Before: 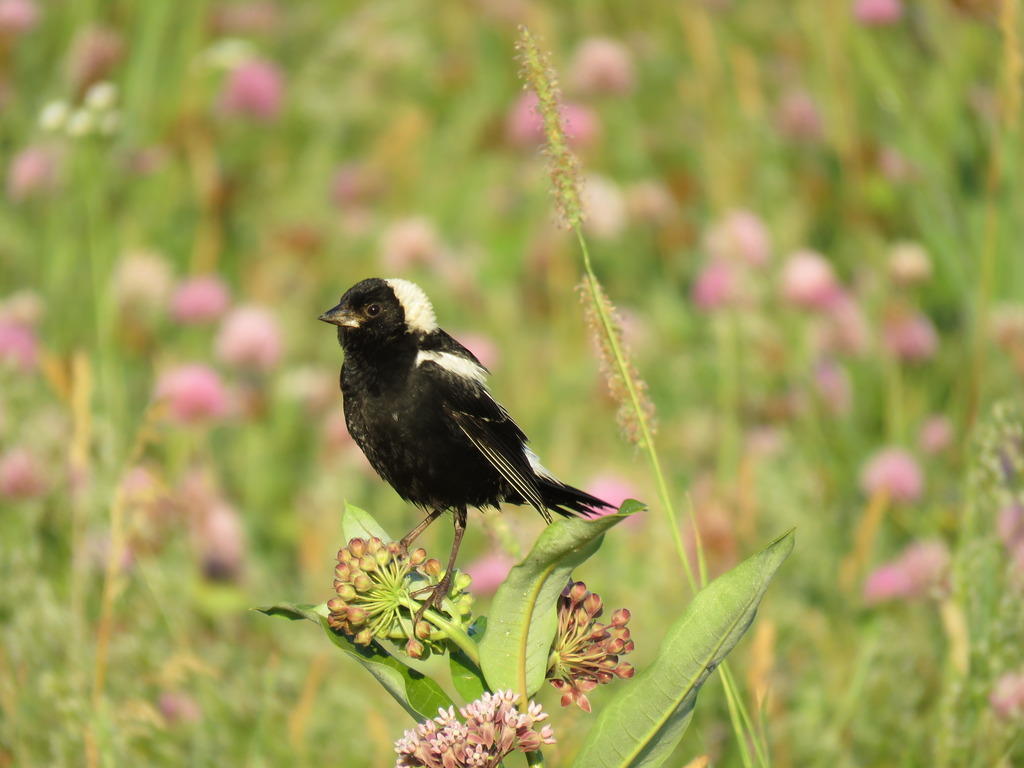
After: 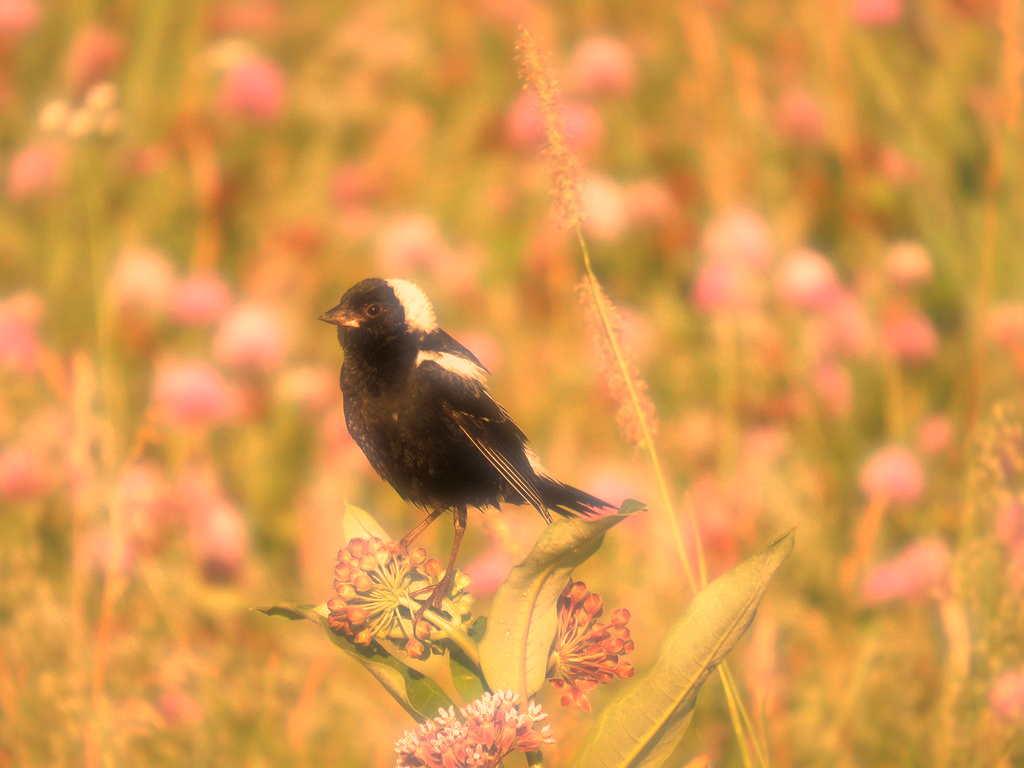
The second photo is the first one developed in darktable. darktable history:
soften: size 60.24%, saturation 65.46%, brightness 0.506 EV, mix 25.7%
shadows and highlights: on, module defaults
exposure: black level correction 0.001, compensate highlight preservation false
white balance: red 1.467, blue 0.684
